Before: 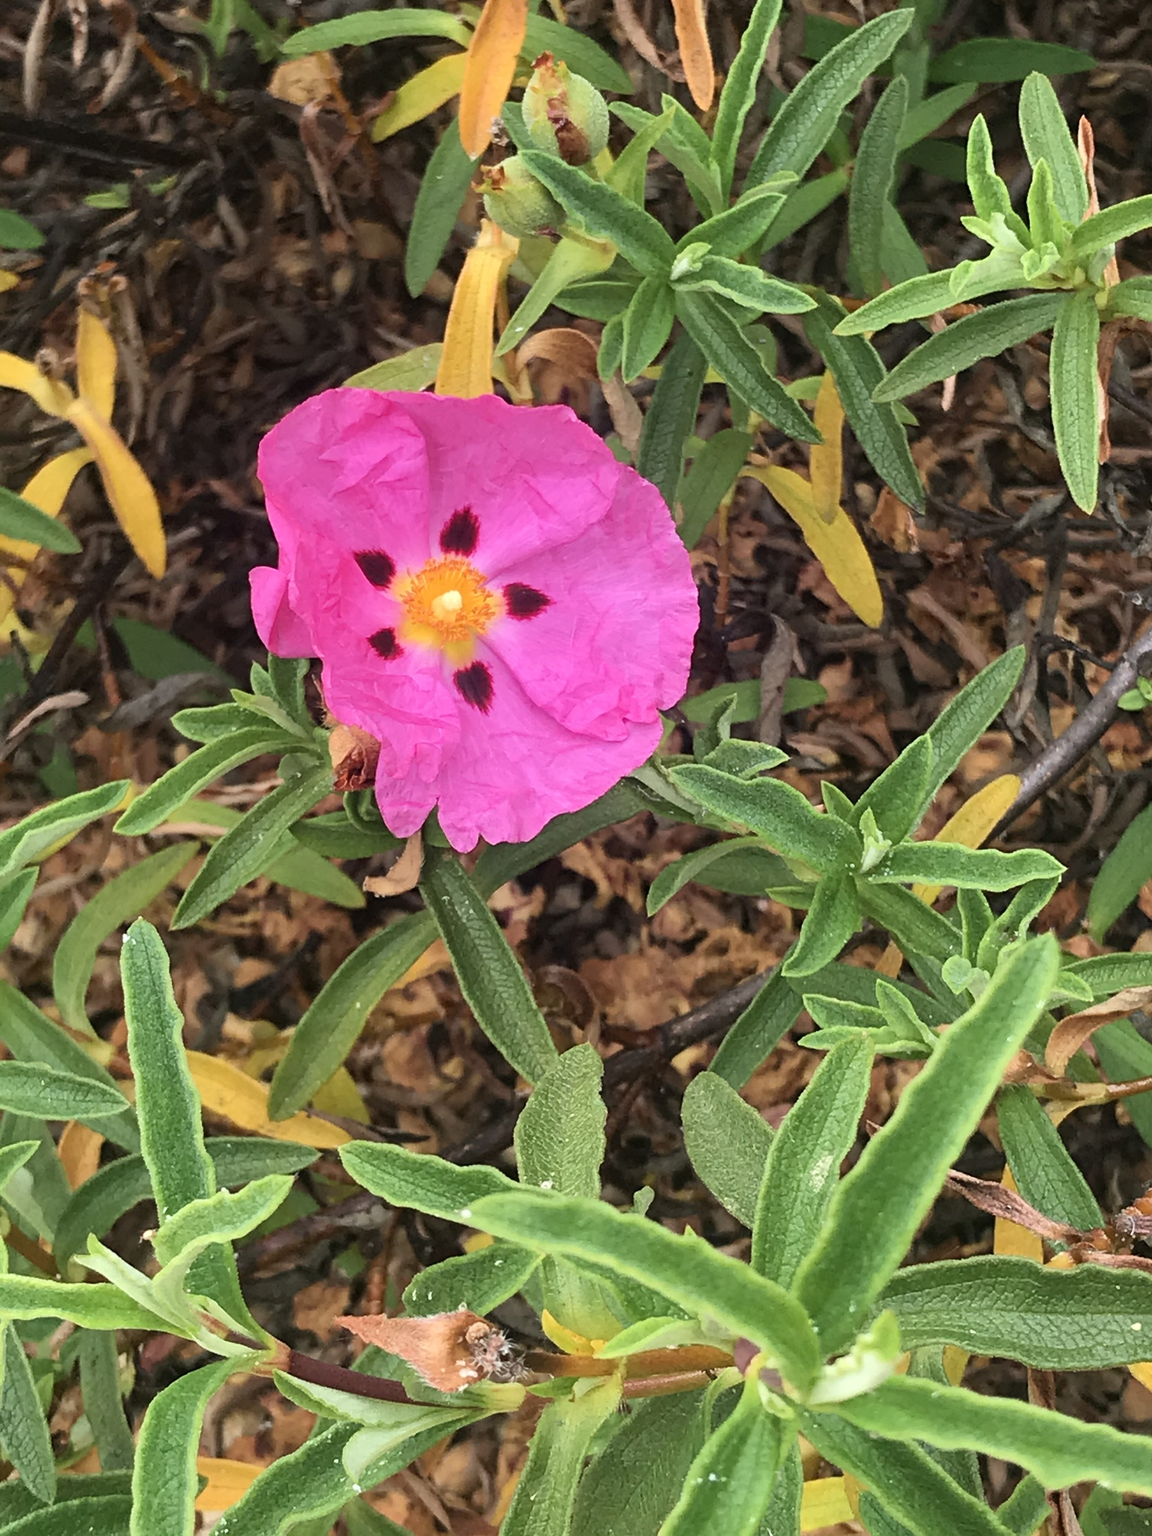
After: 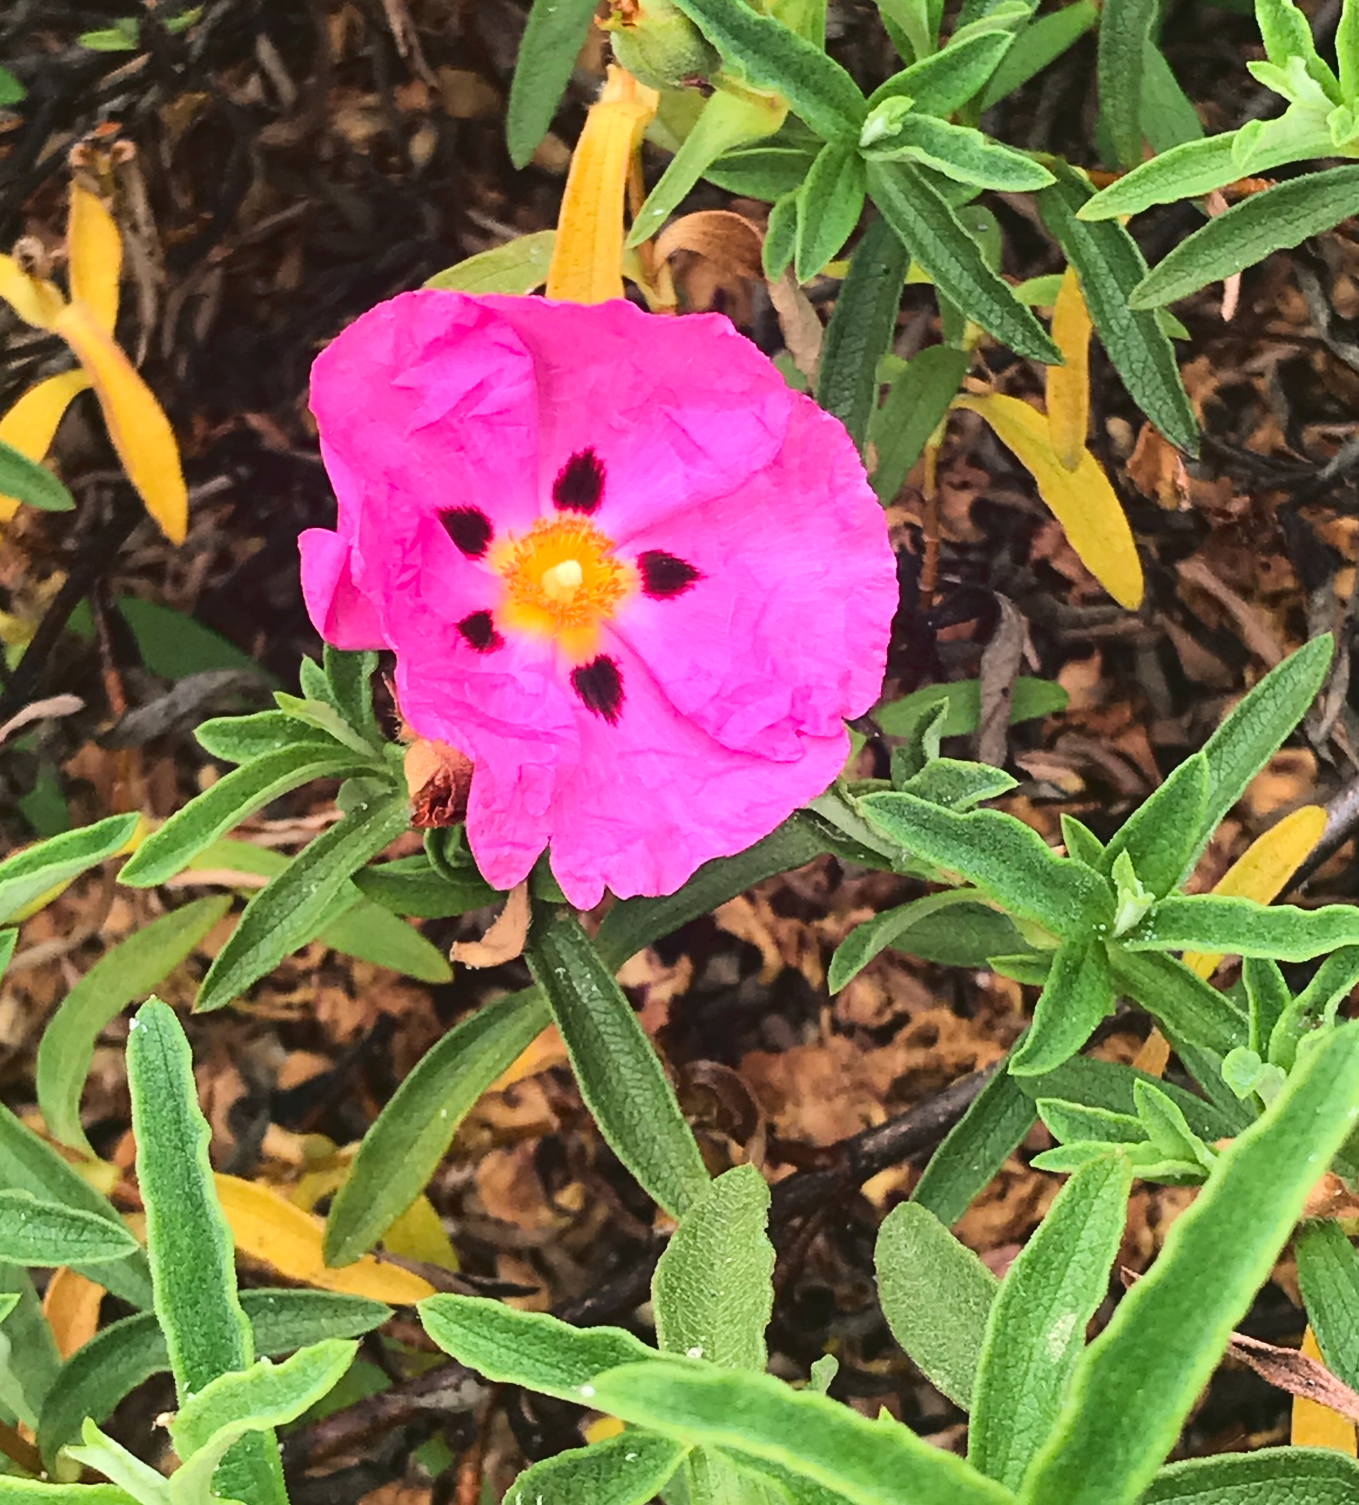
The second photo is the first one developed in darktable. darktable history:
crop and rotate: left 2.275%, top 11.105%, right 9.231%, bottom 15.393%
tone curve: curves: ch0 [(0, 0) (0.003, 0.077) (0.011, 0.078) (0.025, 0.078) (0.044, 0.08) (0.069, 0.088) (0.1, 0.102) (0.136, 0.12) (0.177, 0.148) (0.224, 0.191) (0.277, 0.261) (0.335, 0.335) (0.399, 0.419) (0.468, 0.522) (0.543, 0.611) (0.623, 0.702) (0.709, 0.779) (0.801, 0.855) (0.898, 0.918) (1, 1)], color space Lab, linked channels, preserve colors none
